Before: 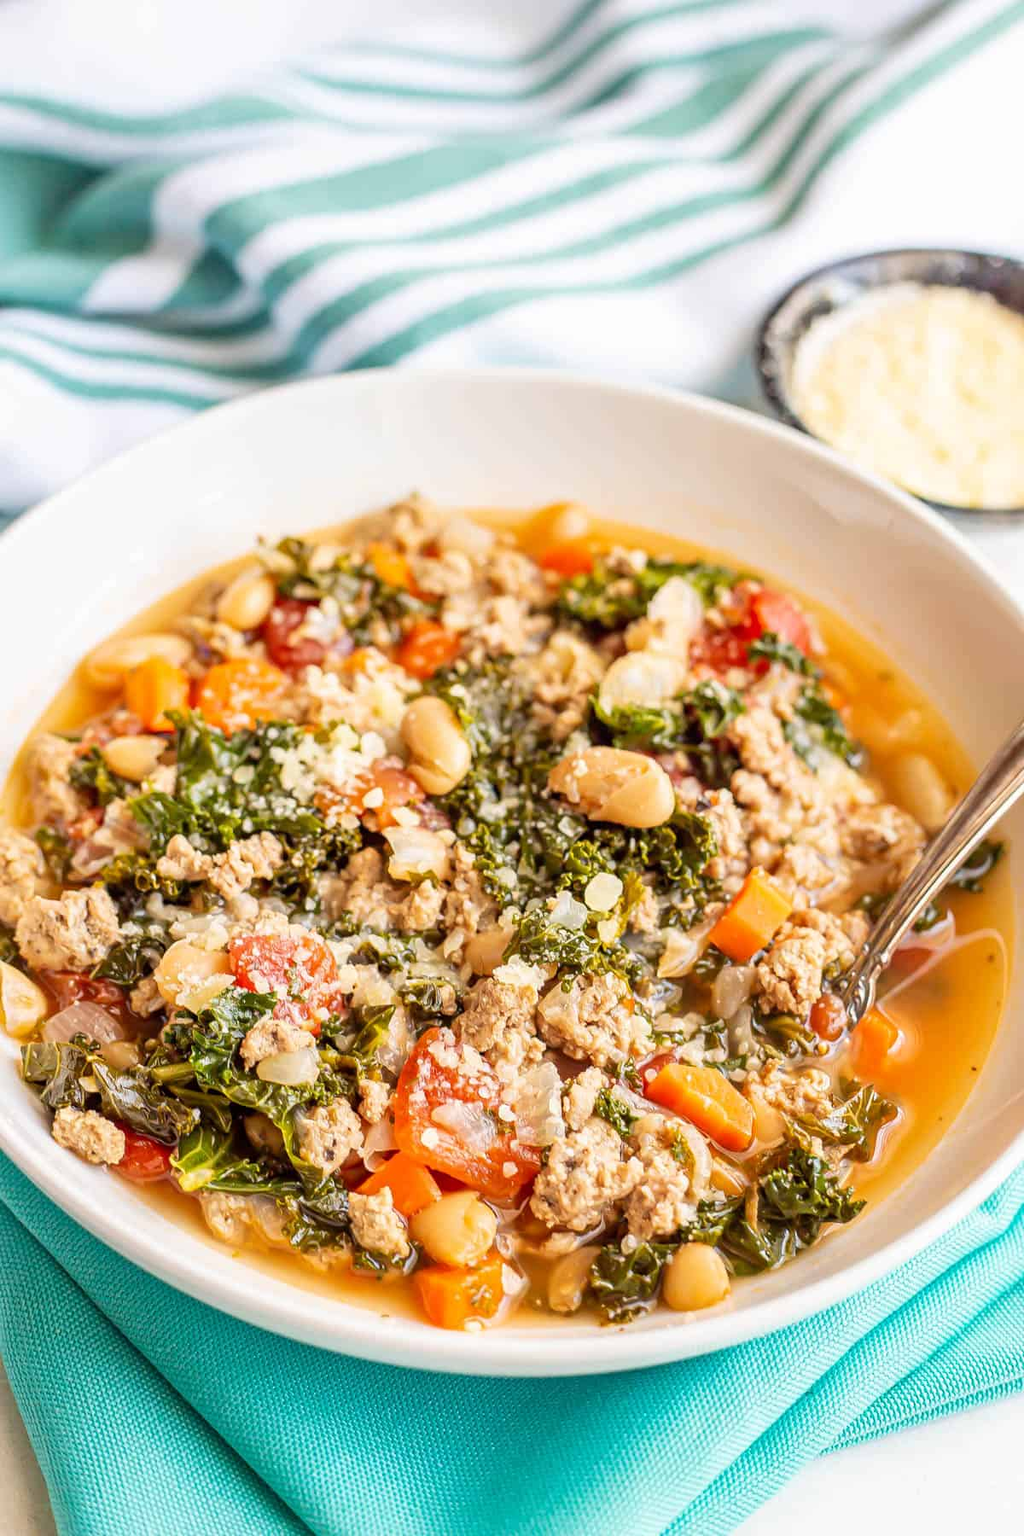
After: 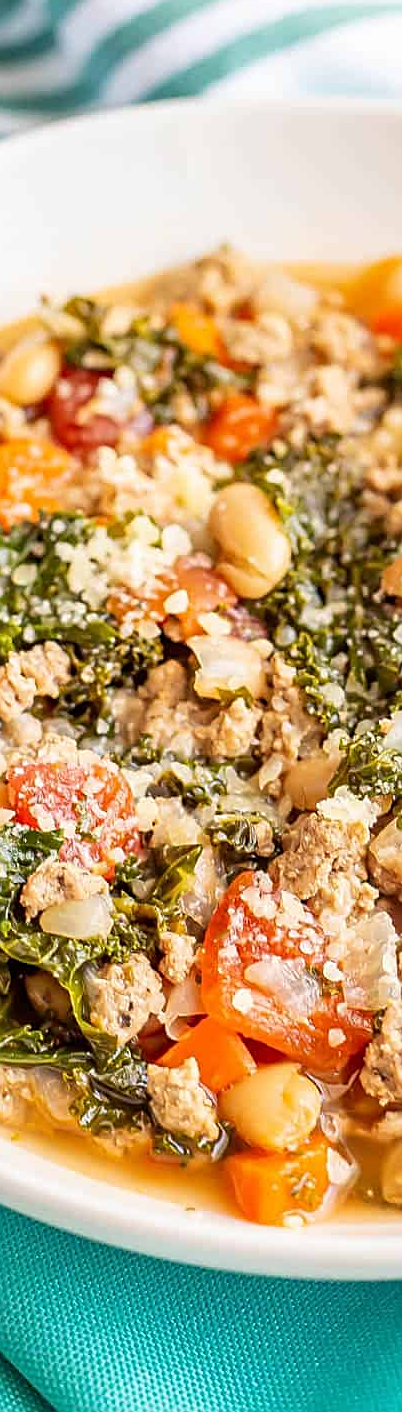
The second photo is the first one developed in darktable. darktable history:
crop and rotate: left 21.77%, top 18.528%, right 44.676%, bottom 2.997%
sharpen: on, module defaults
